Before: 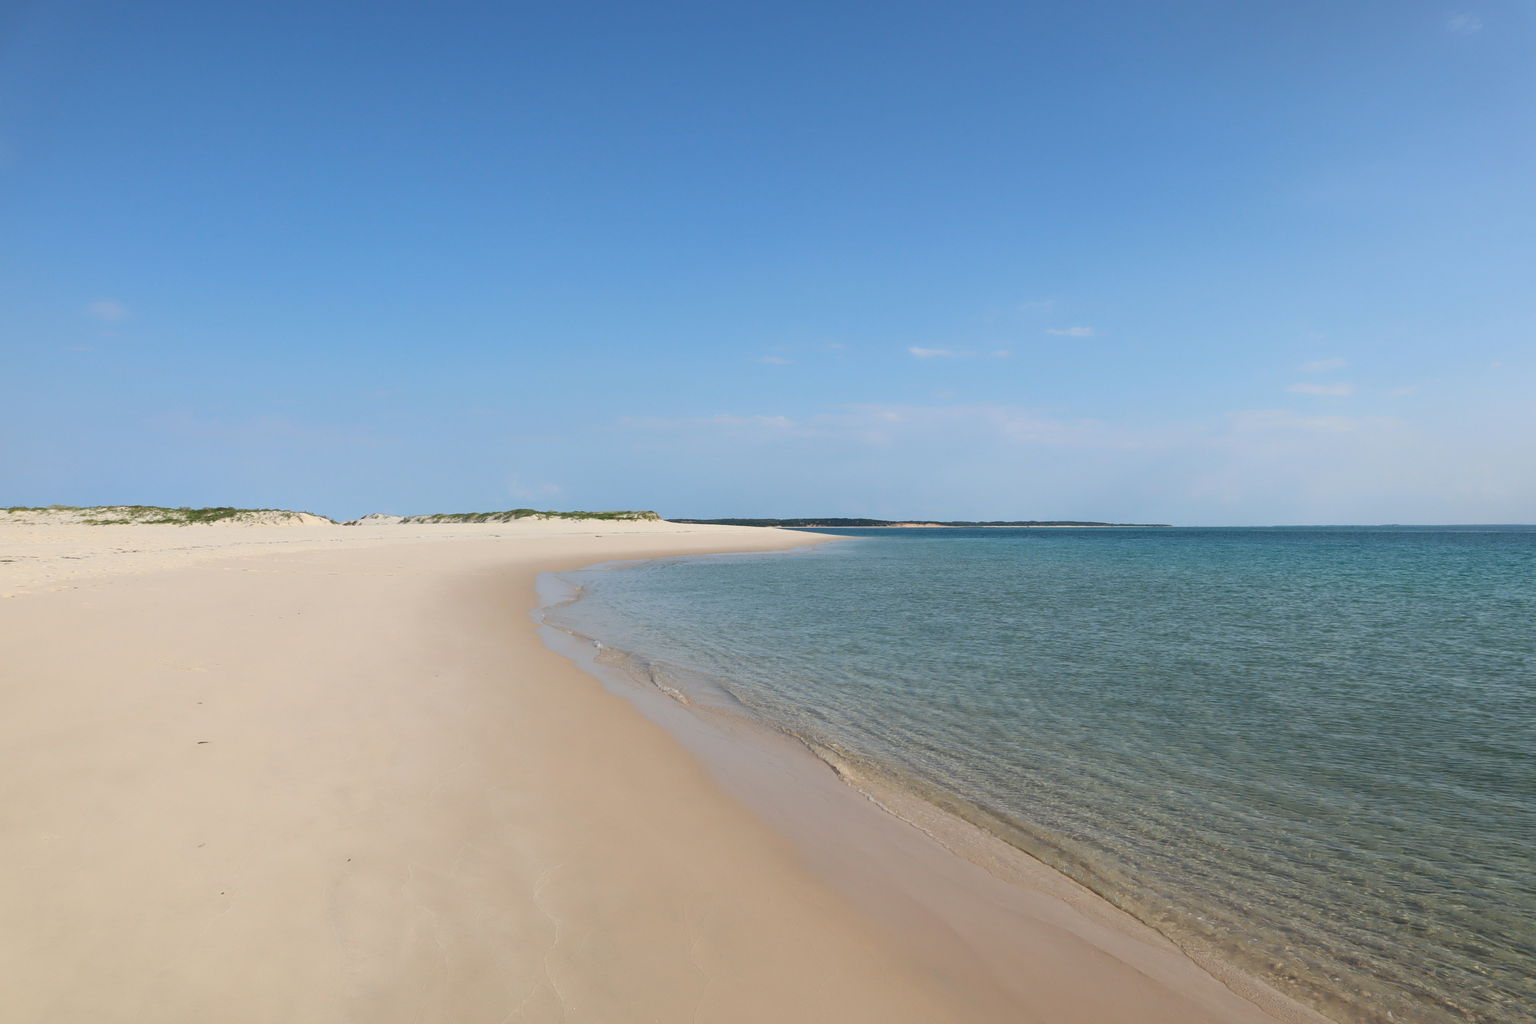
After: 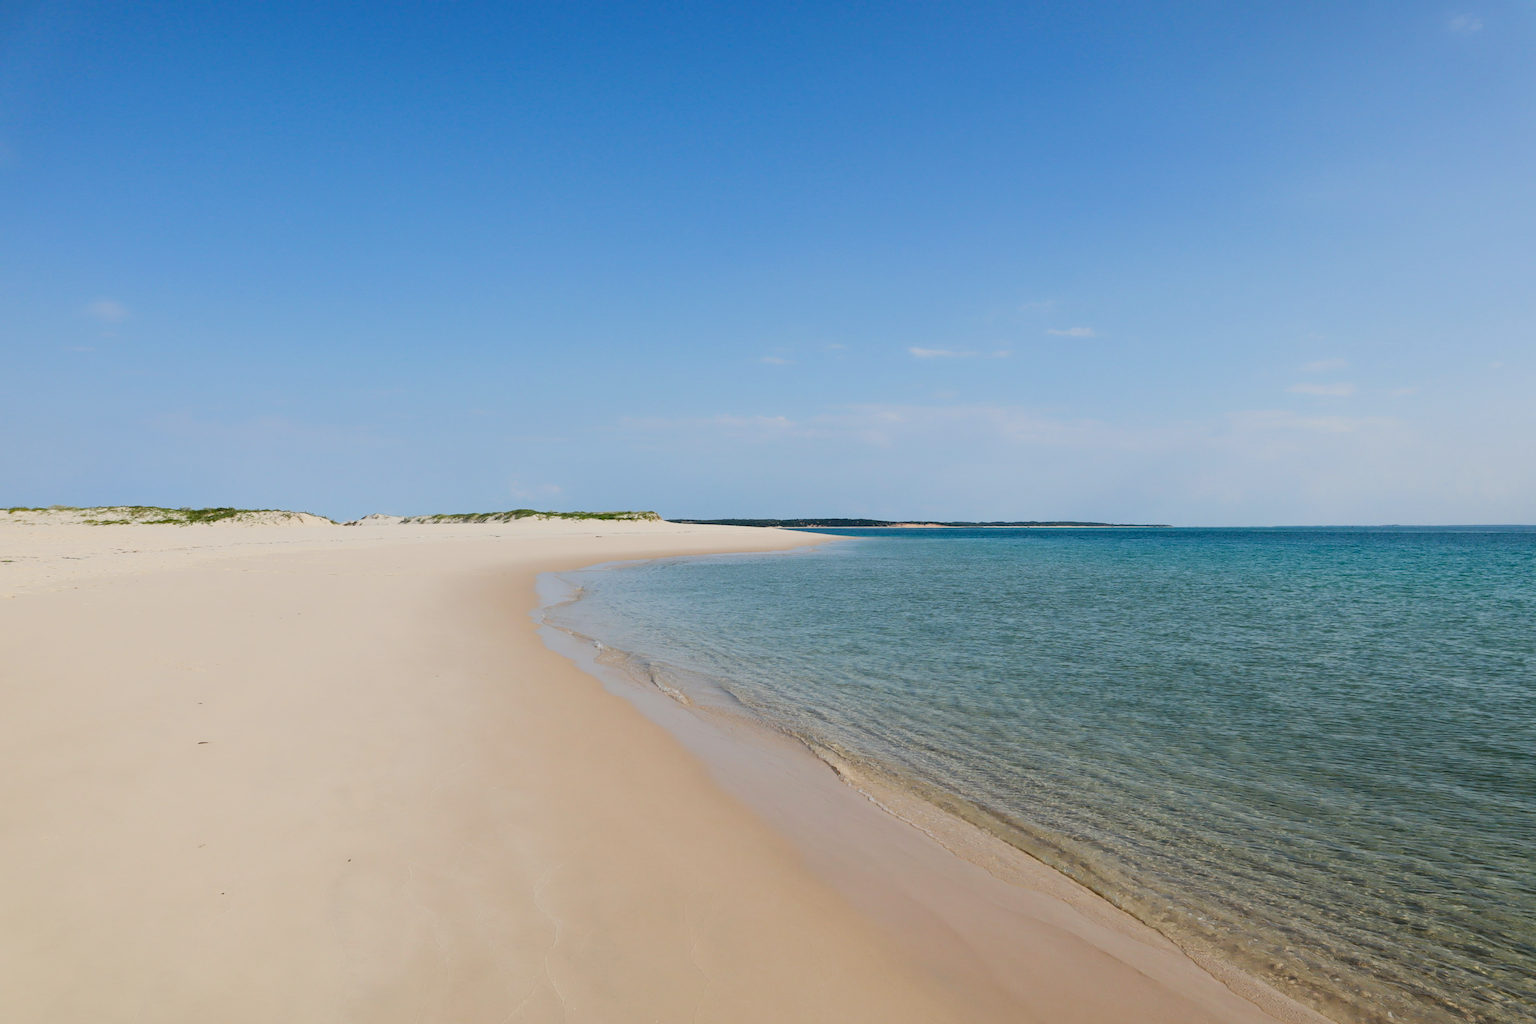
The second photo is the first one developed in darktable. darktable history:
color balance rgb: perceptual saturation grading › global saturation 20%, perceptual saturation grading › highlights -25%, perceptual saturation grading › shadows 50%
filmic rgb: black relative exposure -7.5 EV, white relative exposure 5 EV, hardness 3.31, contrast 1.3, contrast in shadows safe
